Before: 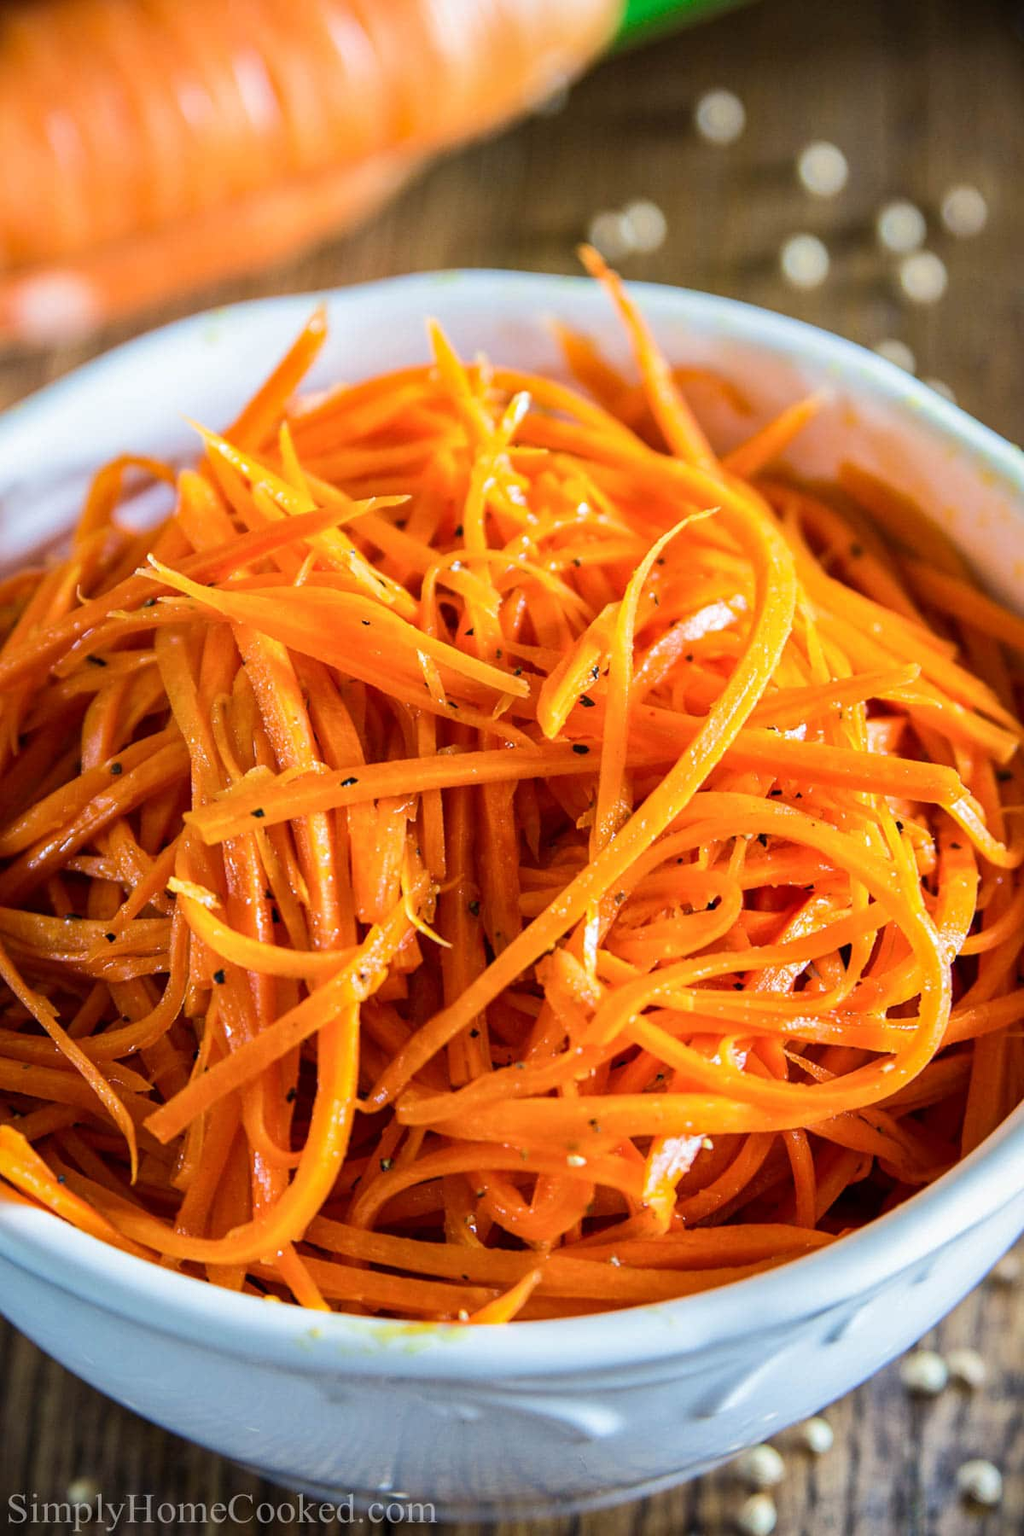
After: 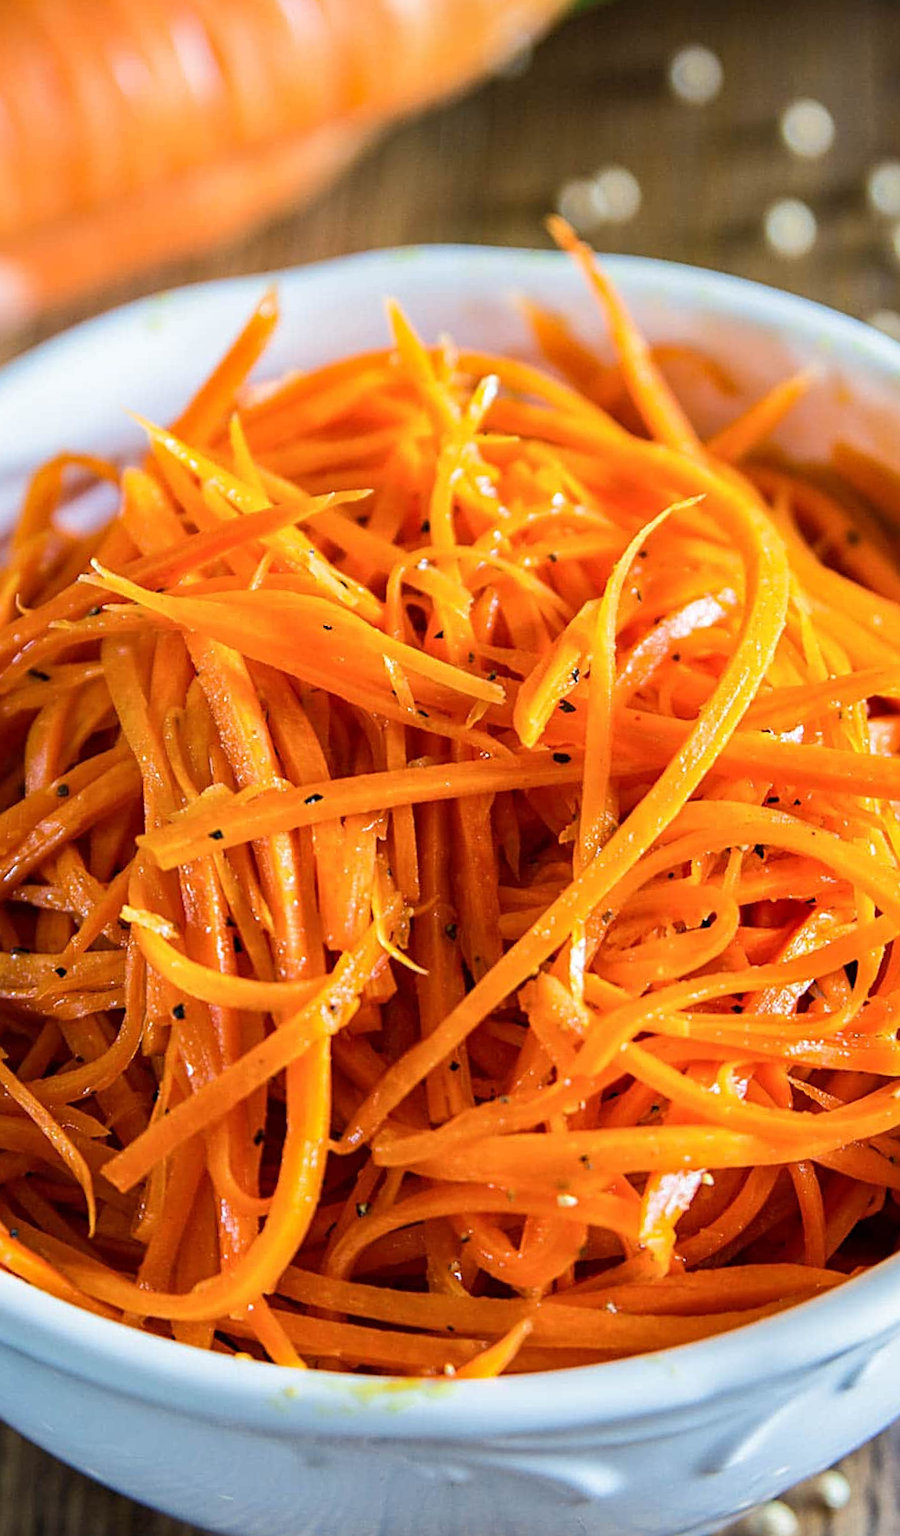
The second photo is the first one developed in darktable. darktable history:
crop and rotate: angle 1.32°, left 4.165%, top 1.181%, right 11.198%, bottom 2.609%
sharpen: radius 2.526, amount 0.335
